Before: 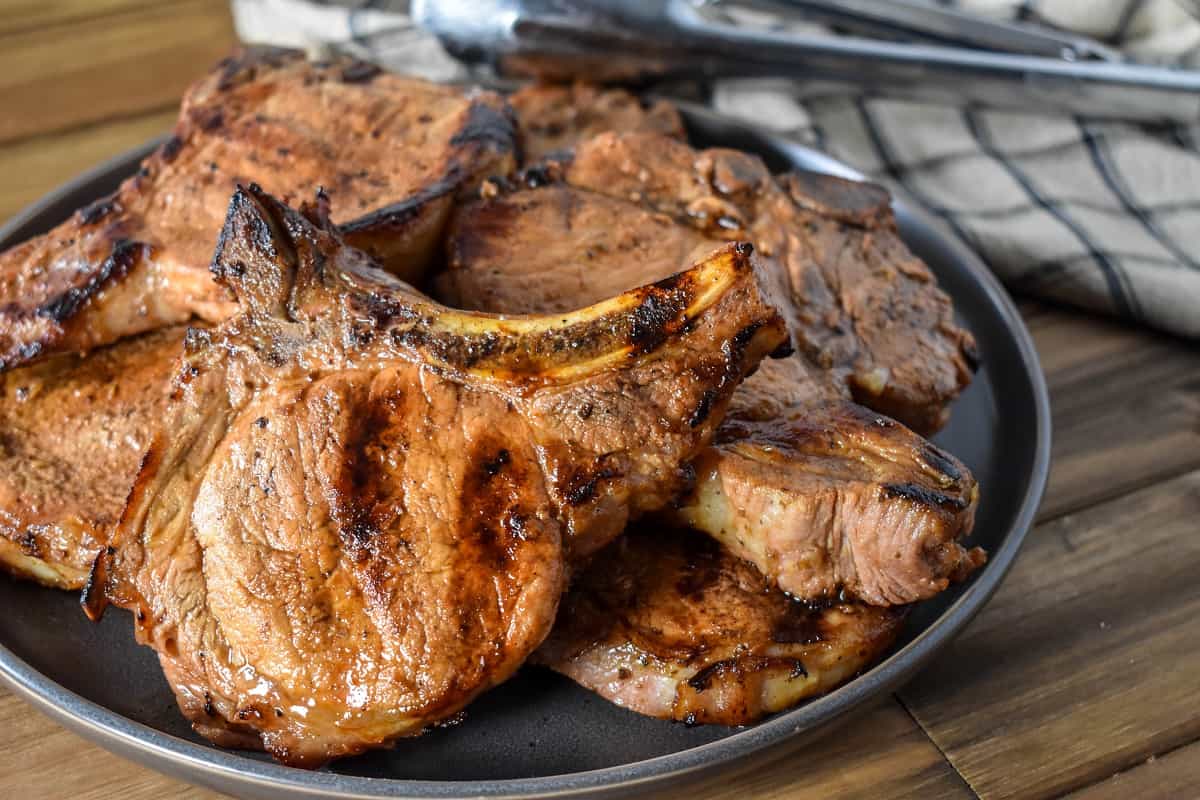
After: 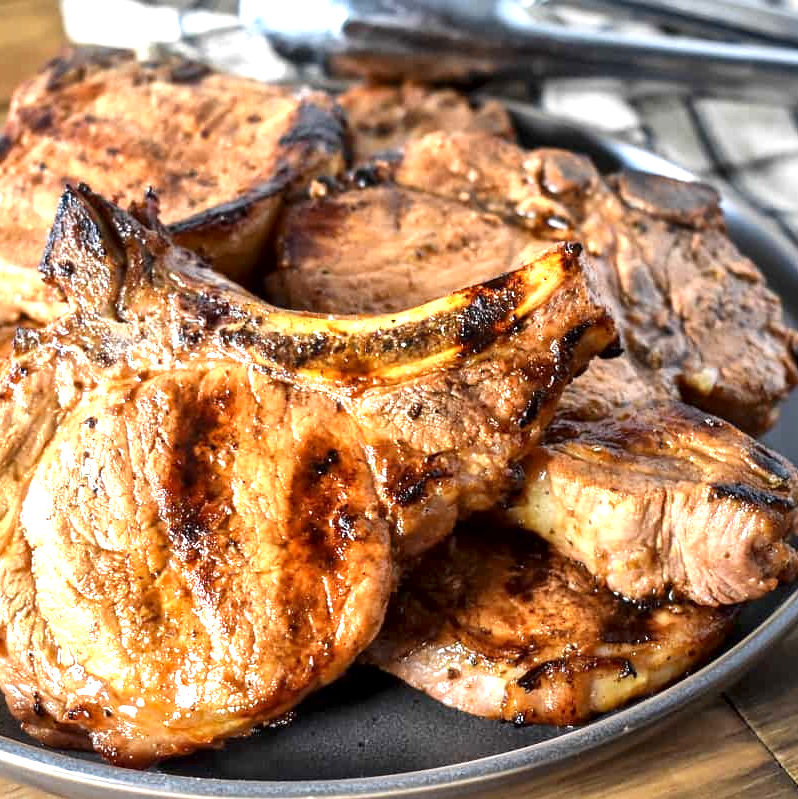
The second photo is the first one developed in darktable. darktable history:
crop and rotate: left 14.315%, right 19.135%
local contrast: mode bilateral grid, contrast 20, coarseness 51, detail 158%, midtone range 0.2
exposure: exposure 1 EV, compensate highlight preservation false
